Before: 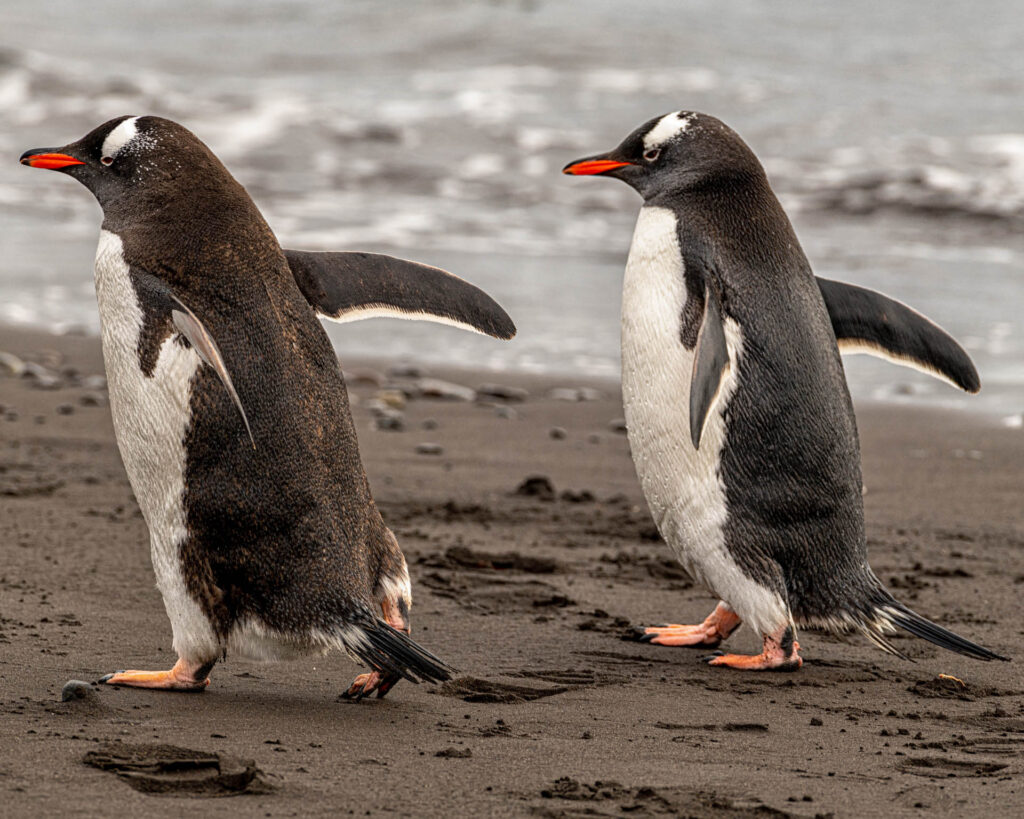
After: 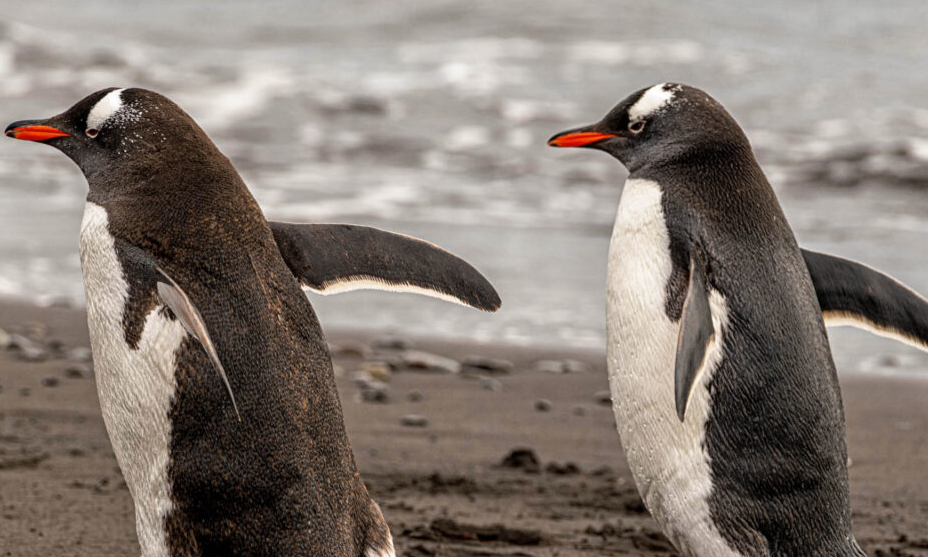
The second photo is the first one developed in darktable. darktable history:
crop: left 1.545%, top 3.442%, right 7.753%, bottom 28.463%
color zones: curves: ch0 [(0.068, 0.464) (0.25, 0.5) (0.48, 0.508) (0.75, 0.536) (0.886, 0.476) (0.967, 0.456)]; ch1 [(0.066, 0.456) (0.25, 0.5) (0.616, 0.508) (0.746, 0.56) (0.934, 0.444)]
